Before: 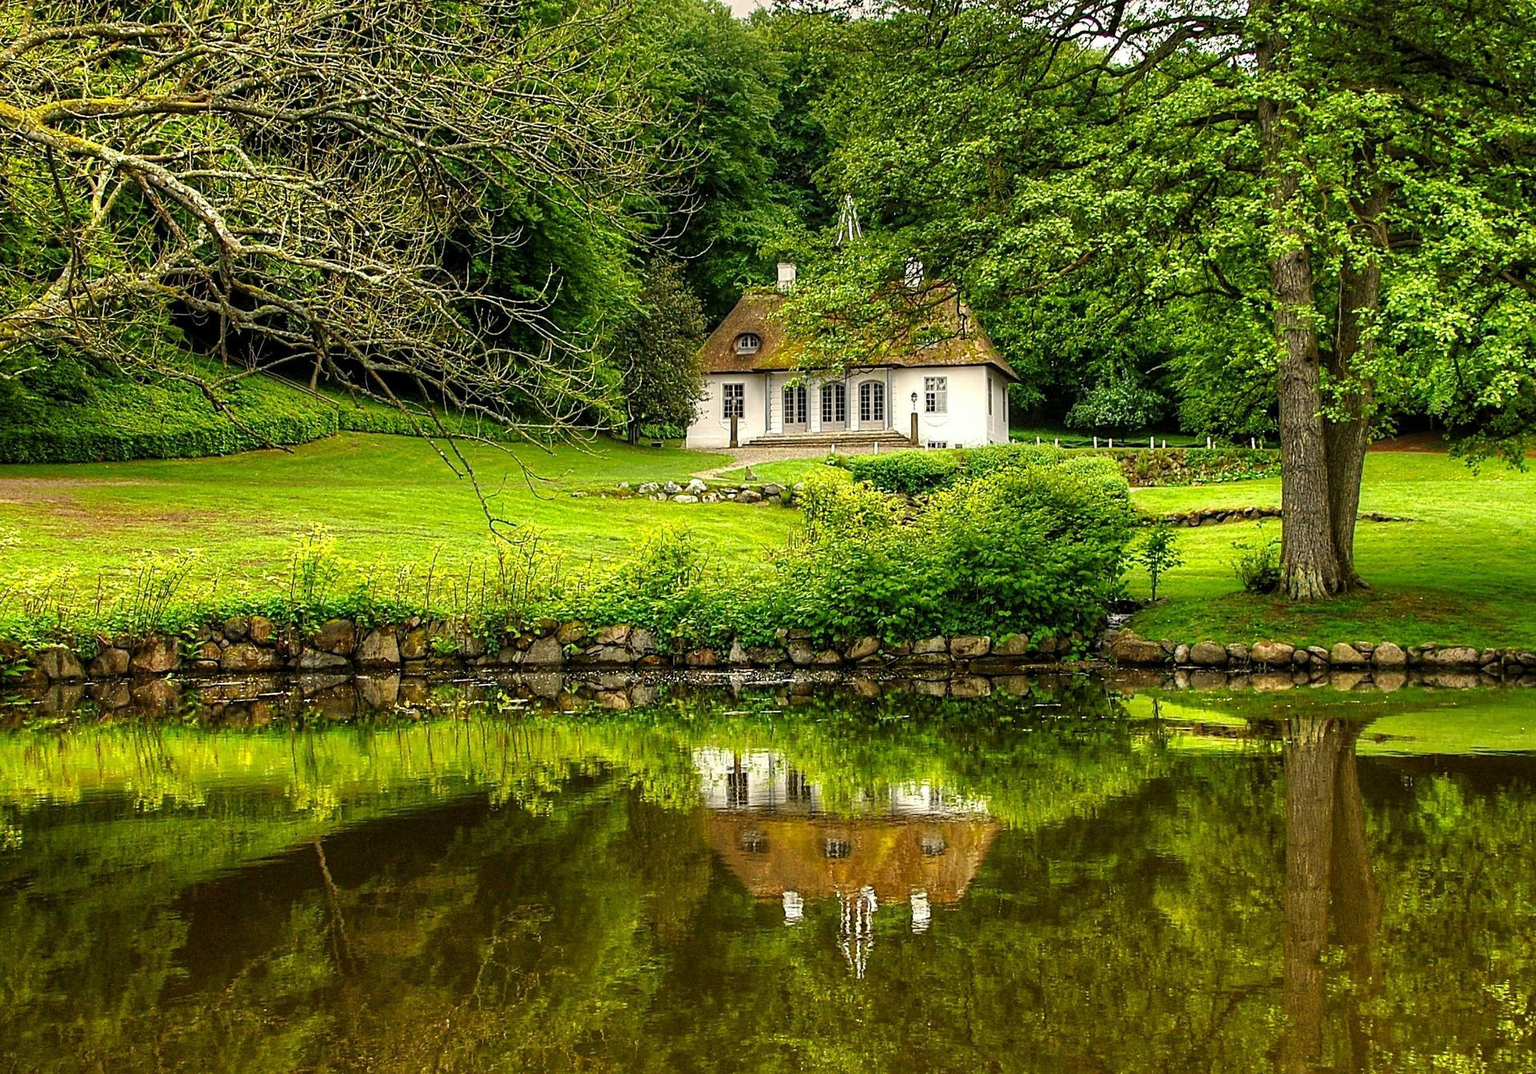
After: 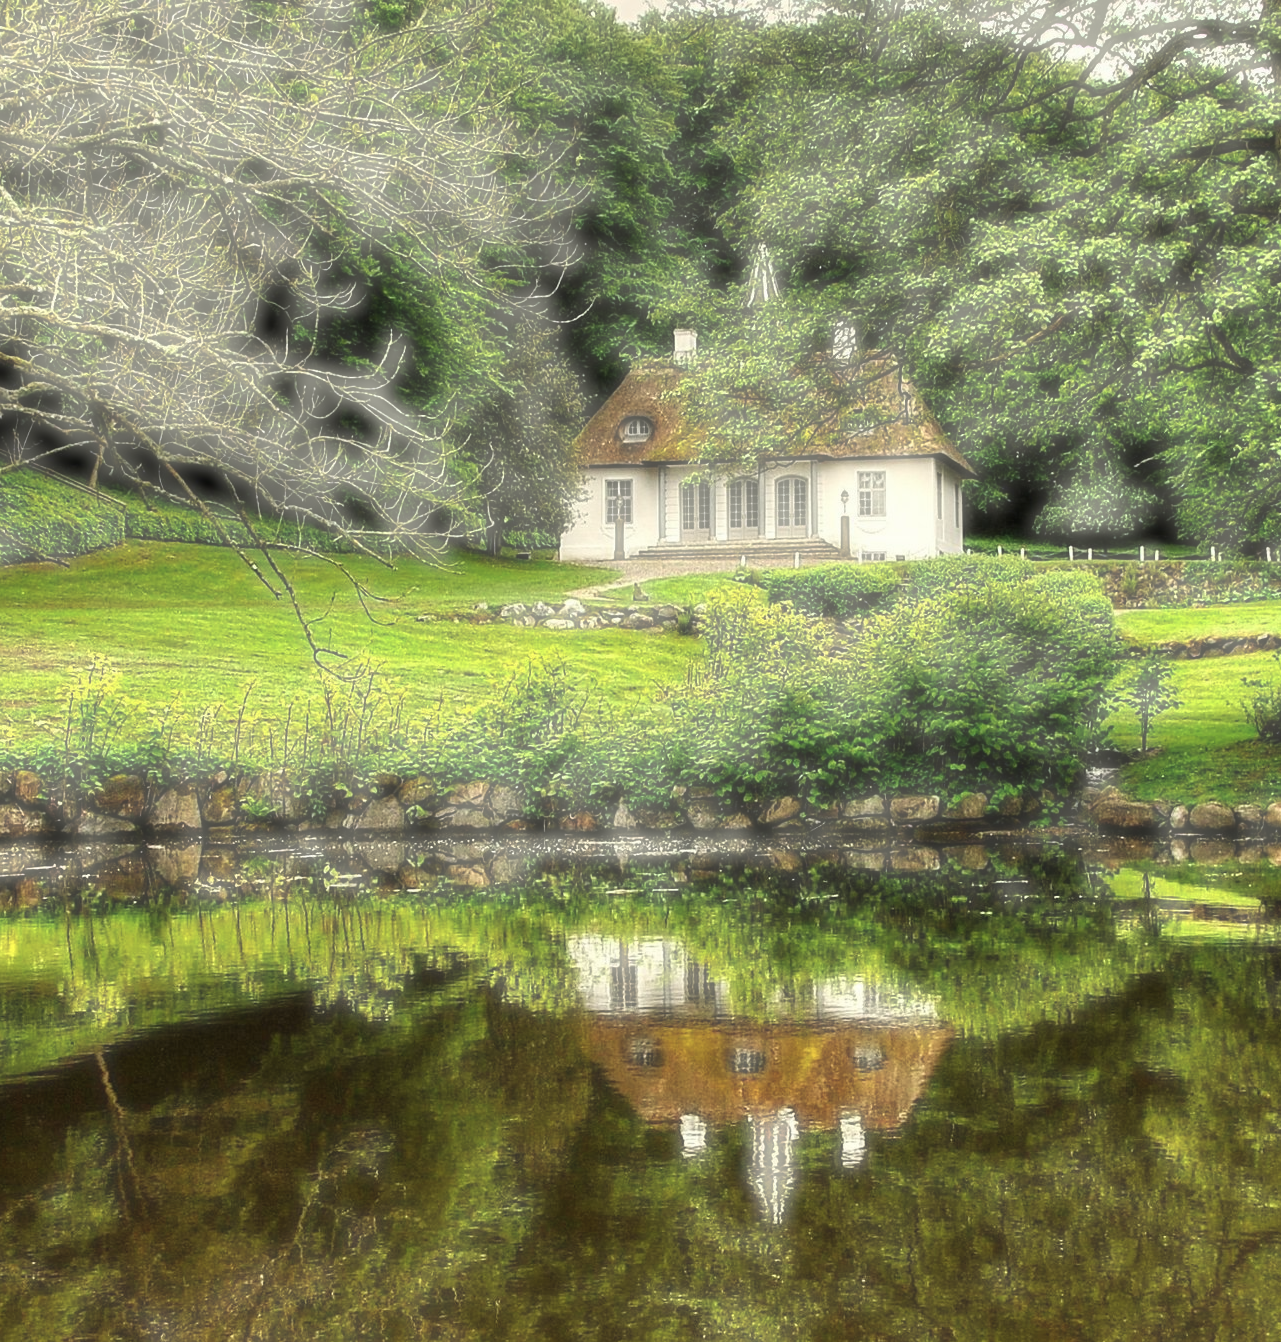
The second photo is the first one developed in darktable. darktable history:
haze removal: strength -0.897, distance 0.224, compatibility mode true
crop and rotate: left 15.55%, right 17.726%
